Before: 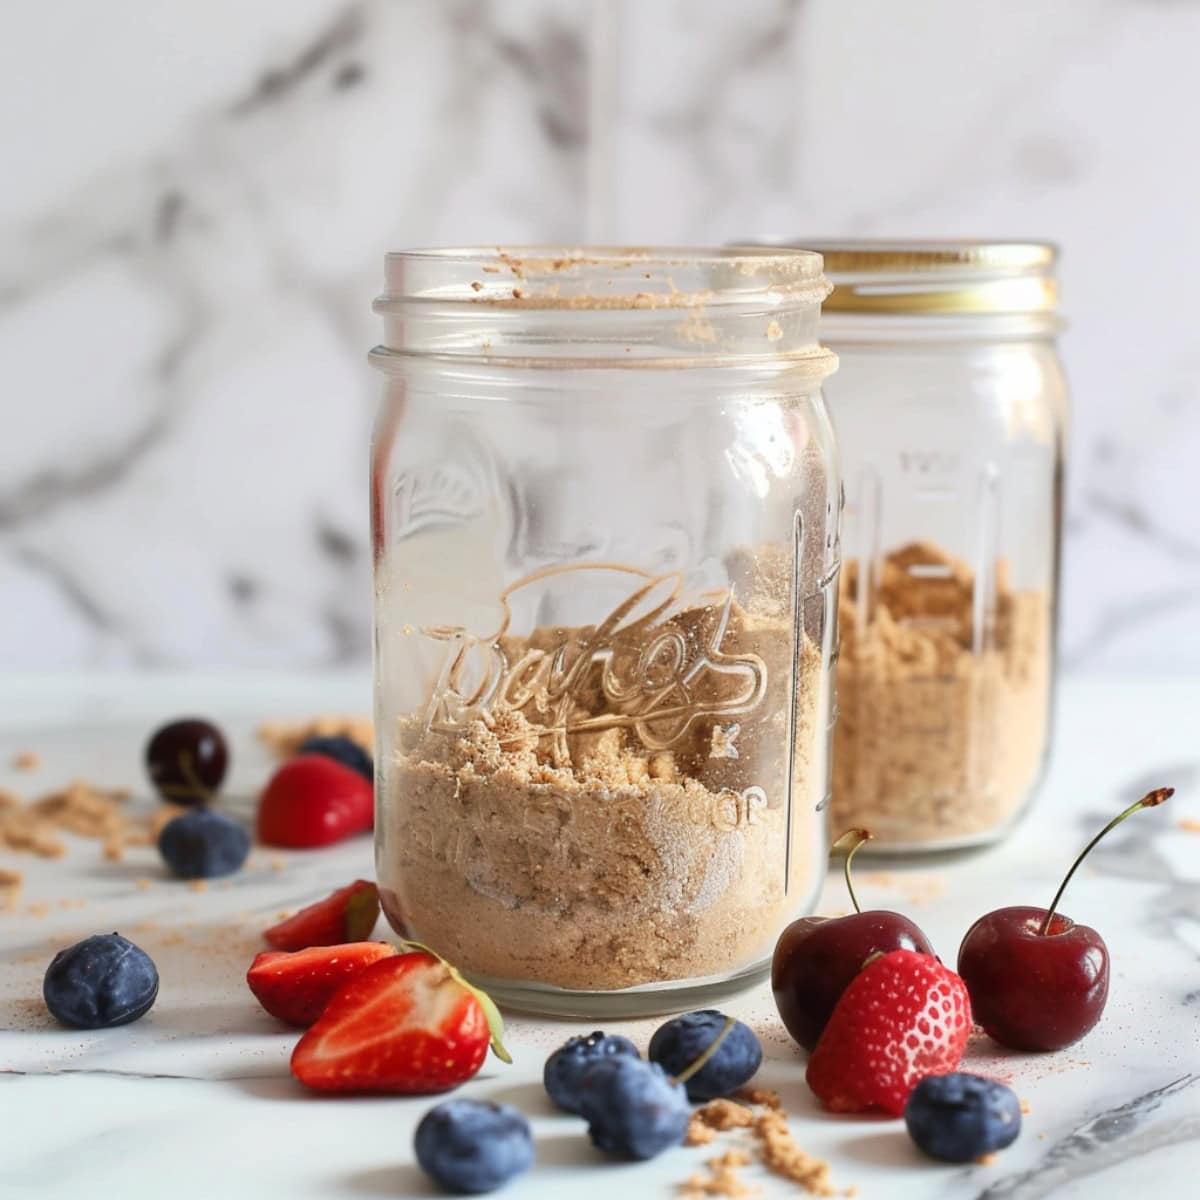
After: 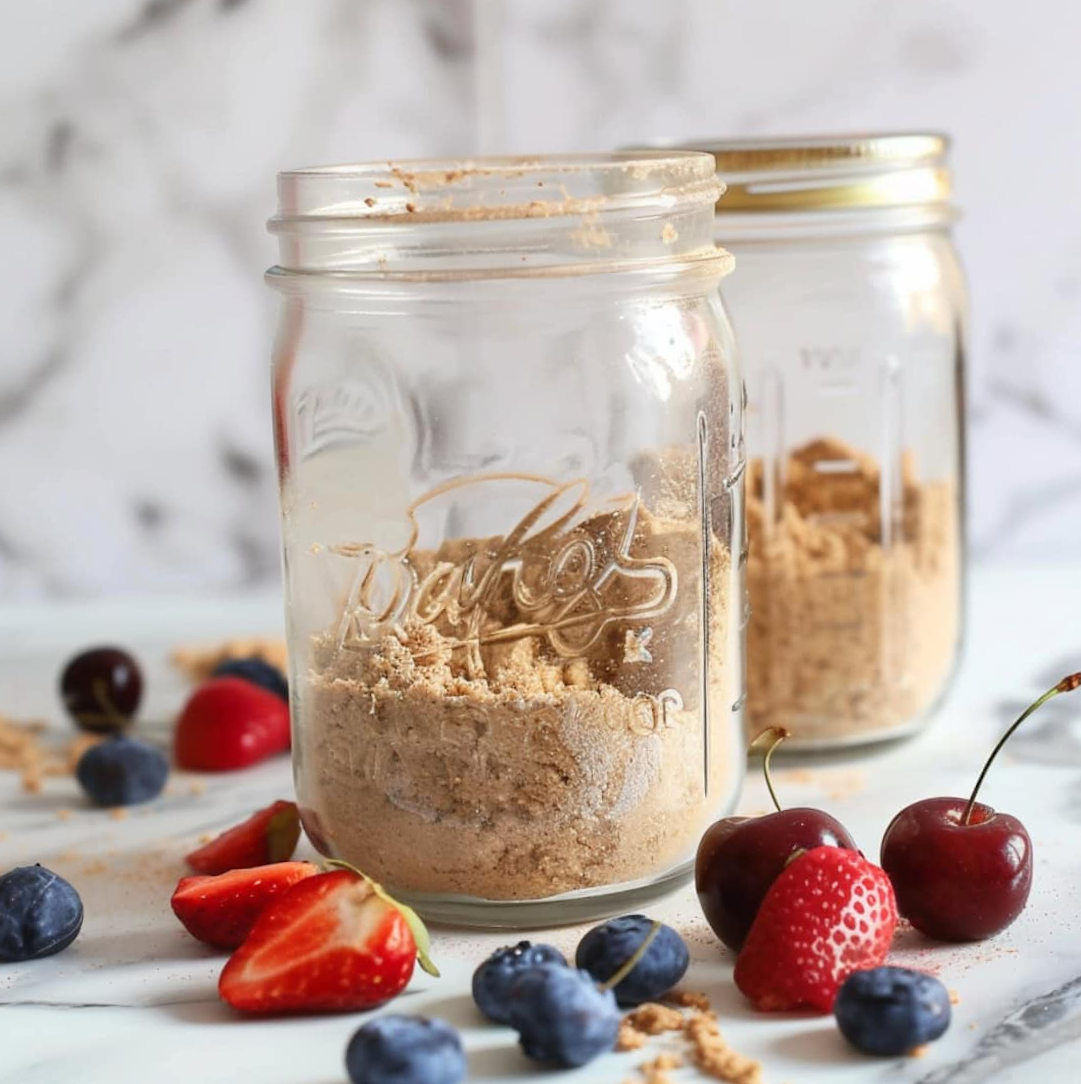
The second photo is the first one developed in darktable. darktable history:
levels: black 0.086%
crop and rotate: angle 2.55°, left 5.938%, top 5.716%
